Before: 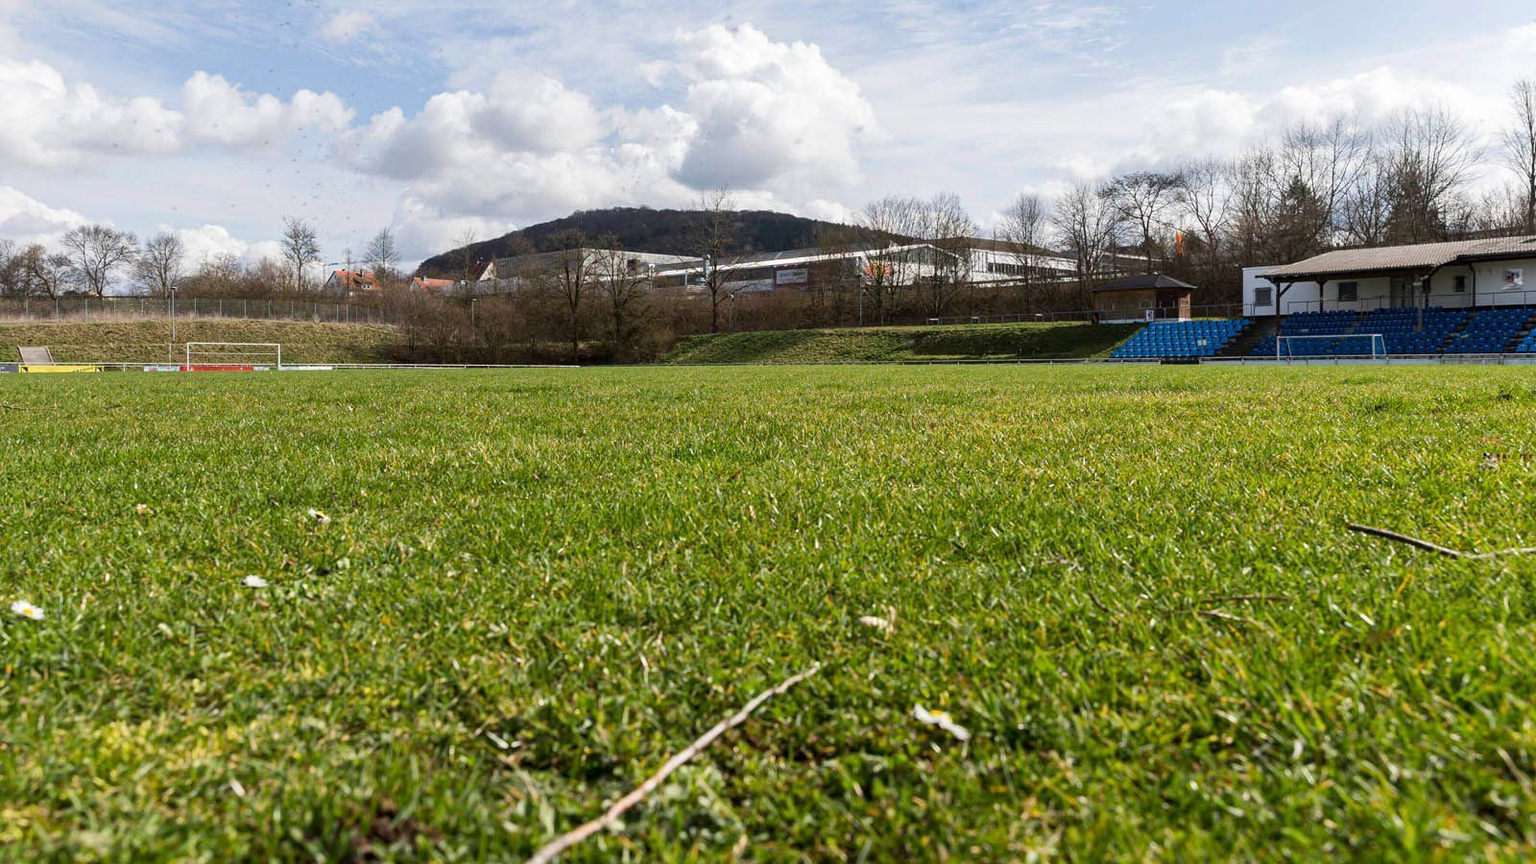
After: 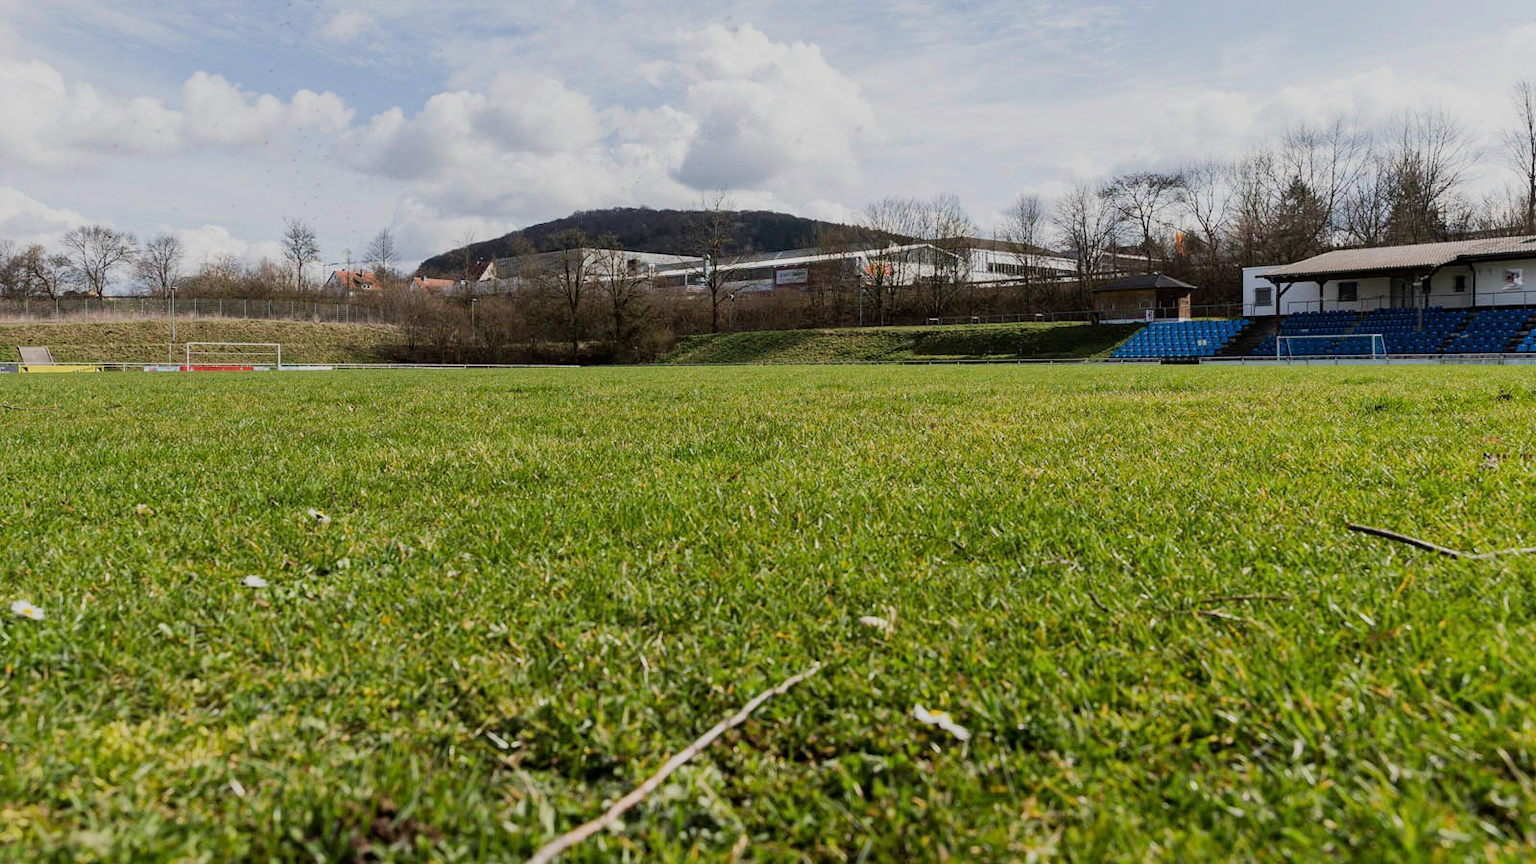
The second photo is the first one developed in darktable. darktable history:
filmic rgb: black relative exposure -16 EV, white relative exposure 4.92 EV, hardness 6.19
